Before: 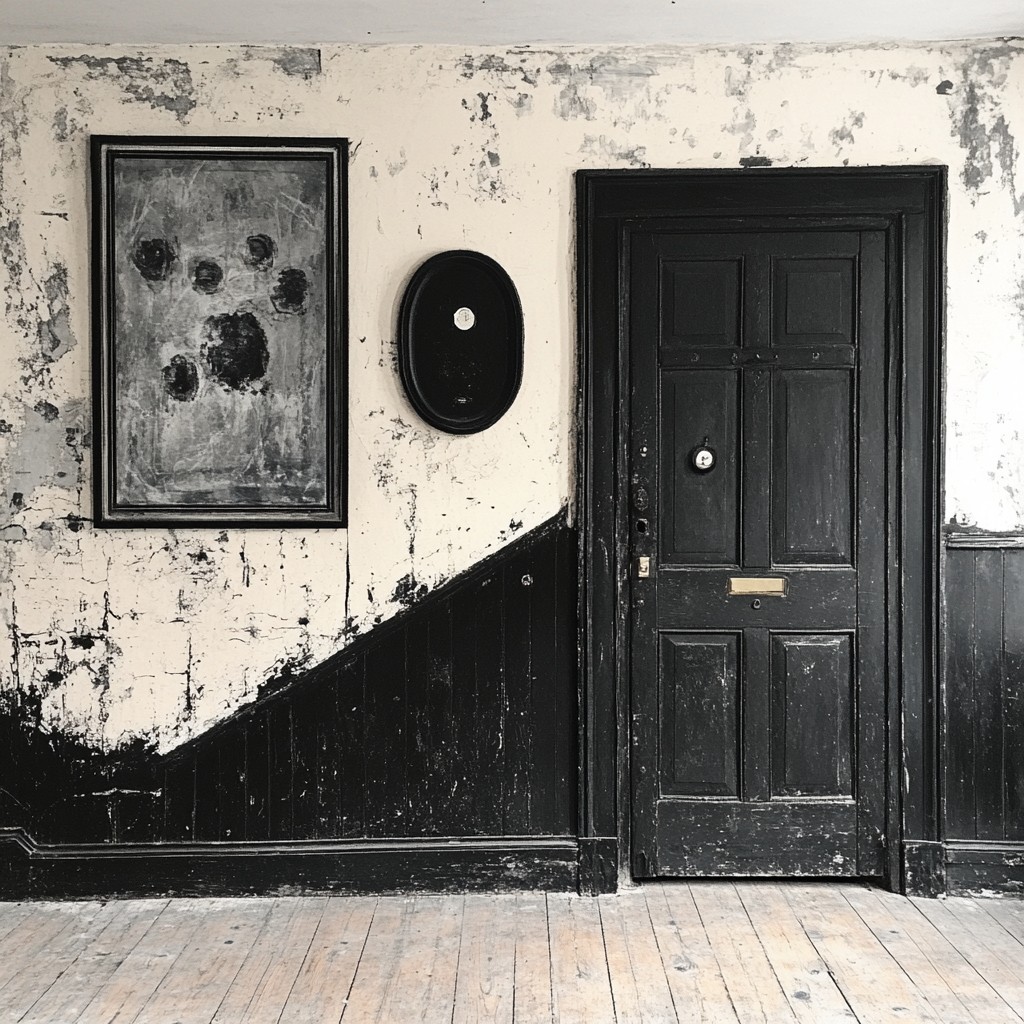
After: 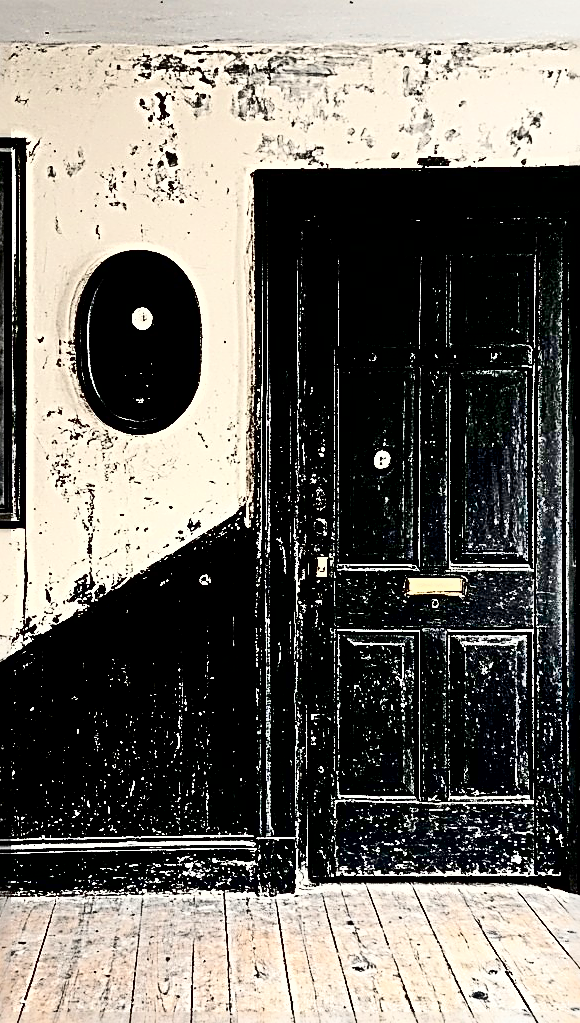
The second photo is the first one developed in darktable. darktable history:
crop: left 31.458%, top 0%, right 11.876%
sharpen: radius 4.001, amount 2
contrast brightness saturation: contrast 0.32, brightness -0.08, saturation 0.17
exposure: black level correction 0.056, compensate highlight preservation false
shadows and highlights: low approximation 0.01, soften with gaussian
